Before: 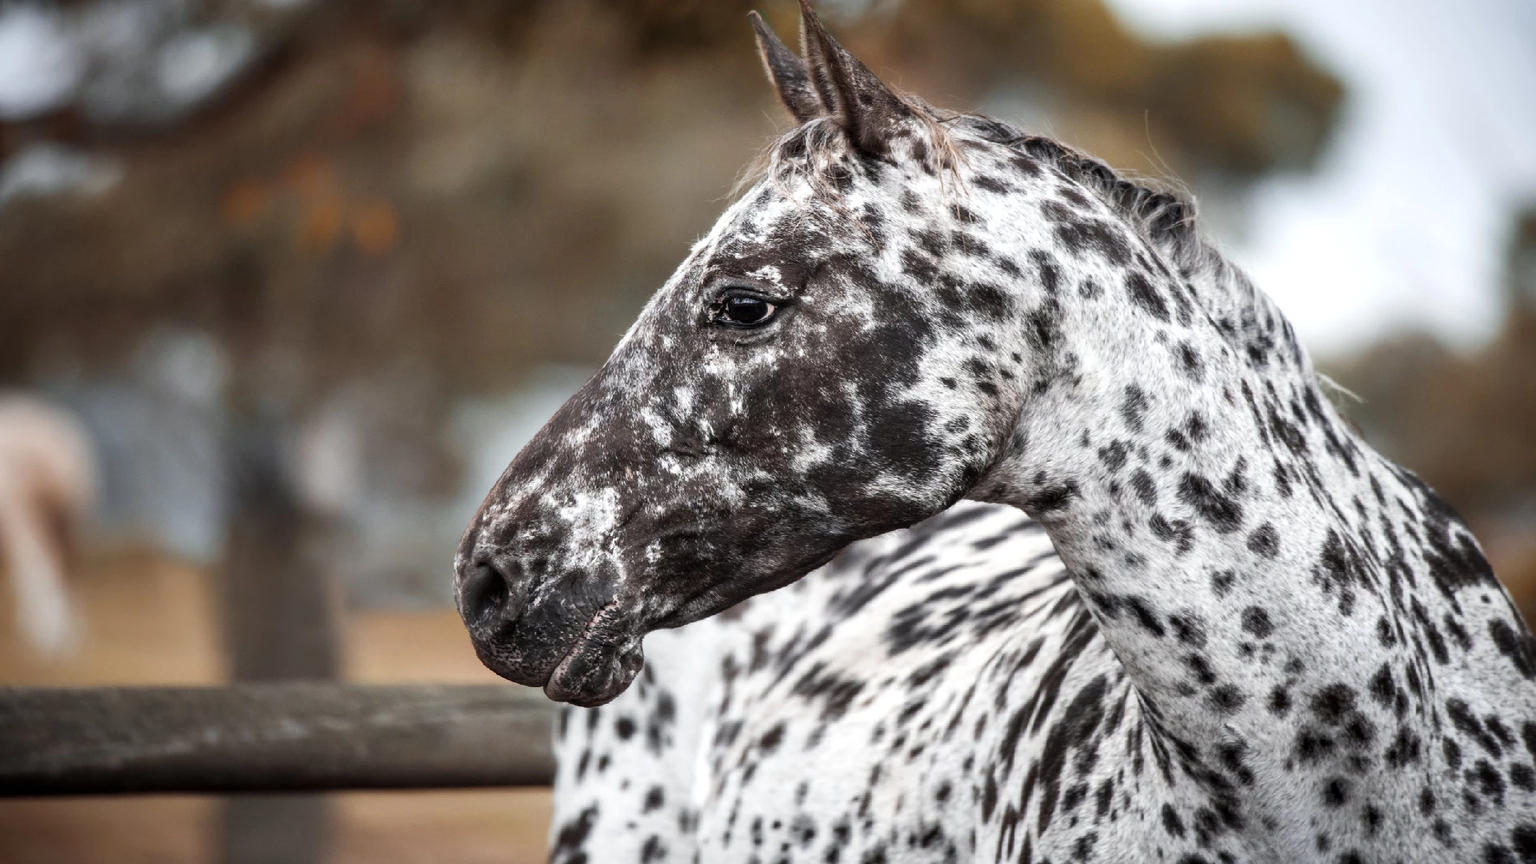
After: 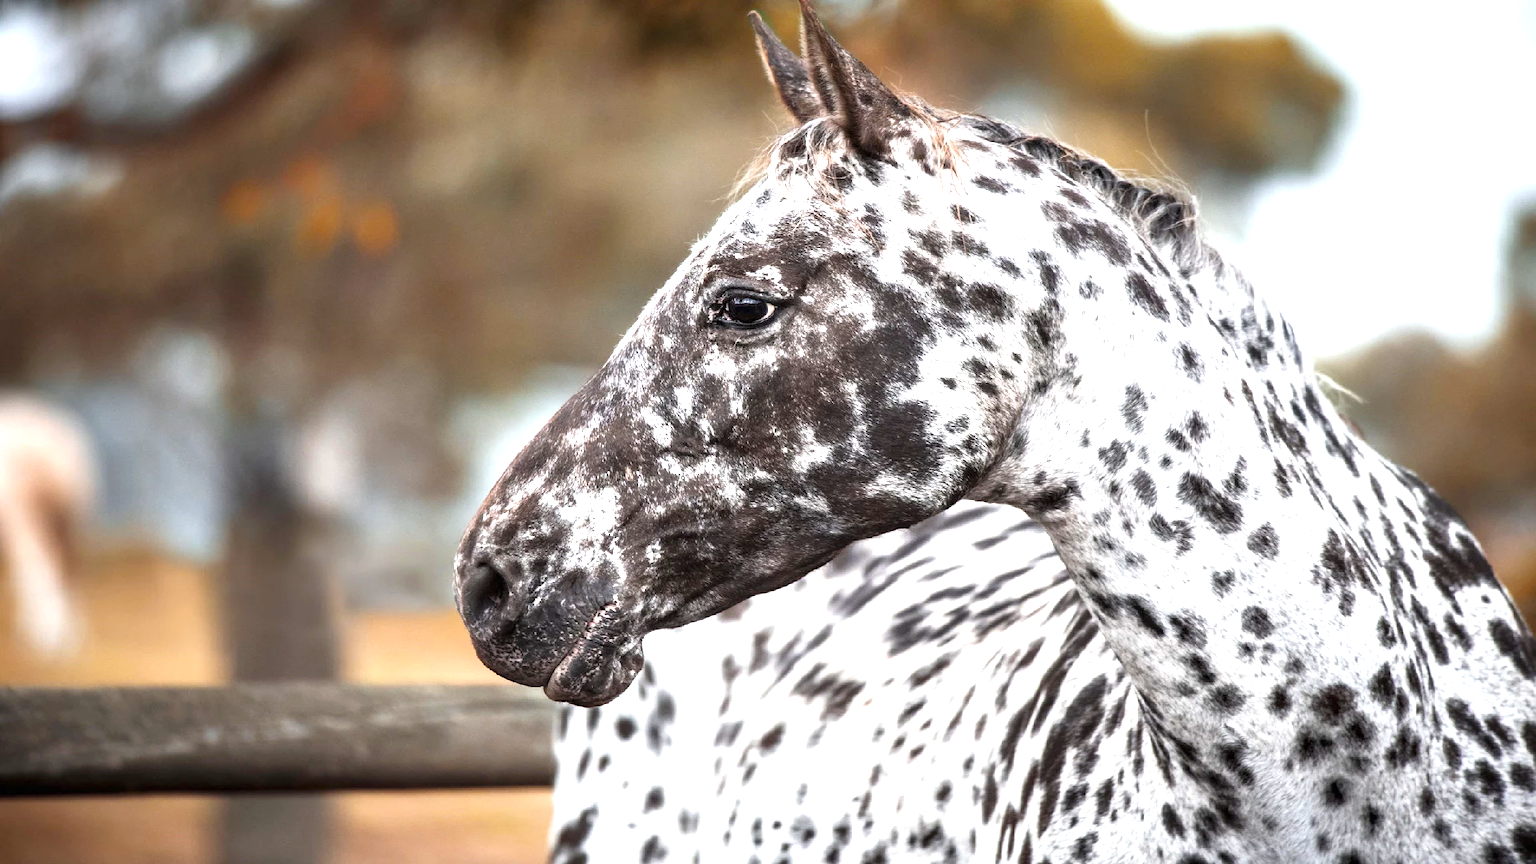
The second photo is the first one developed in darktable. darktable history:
exposure: black level correction 0, exposure 1 EV, compensate exposure bias true, compensate highlight preservation false
color balance: output saturation 120%
